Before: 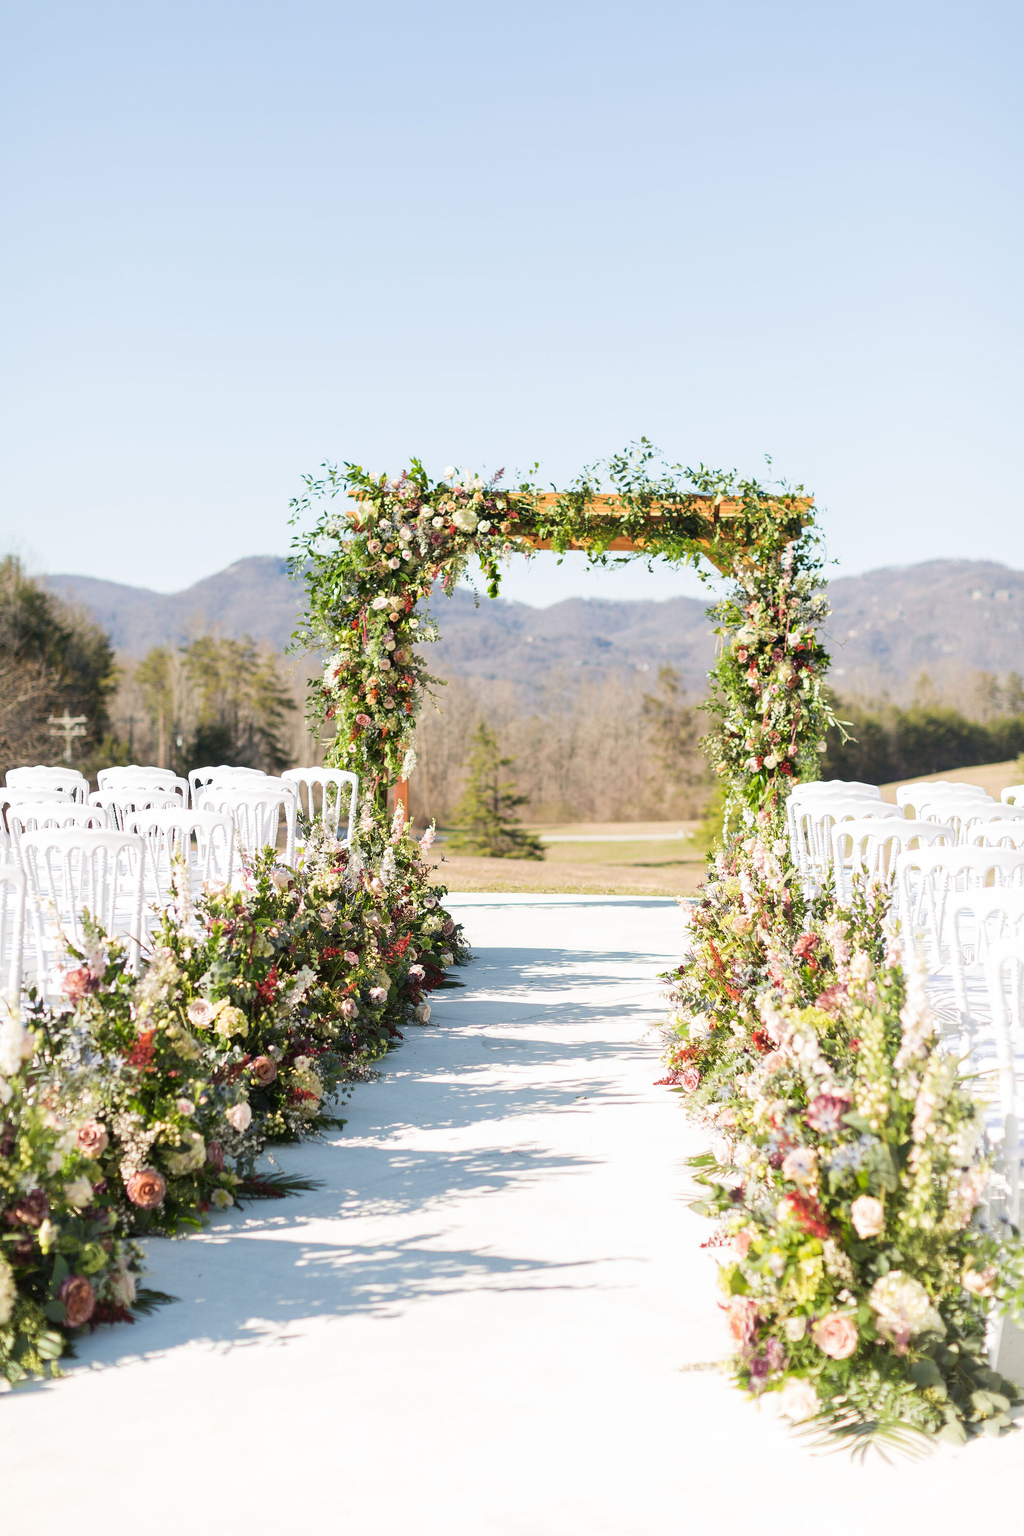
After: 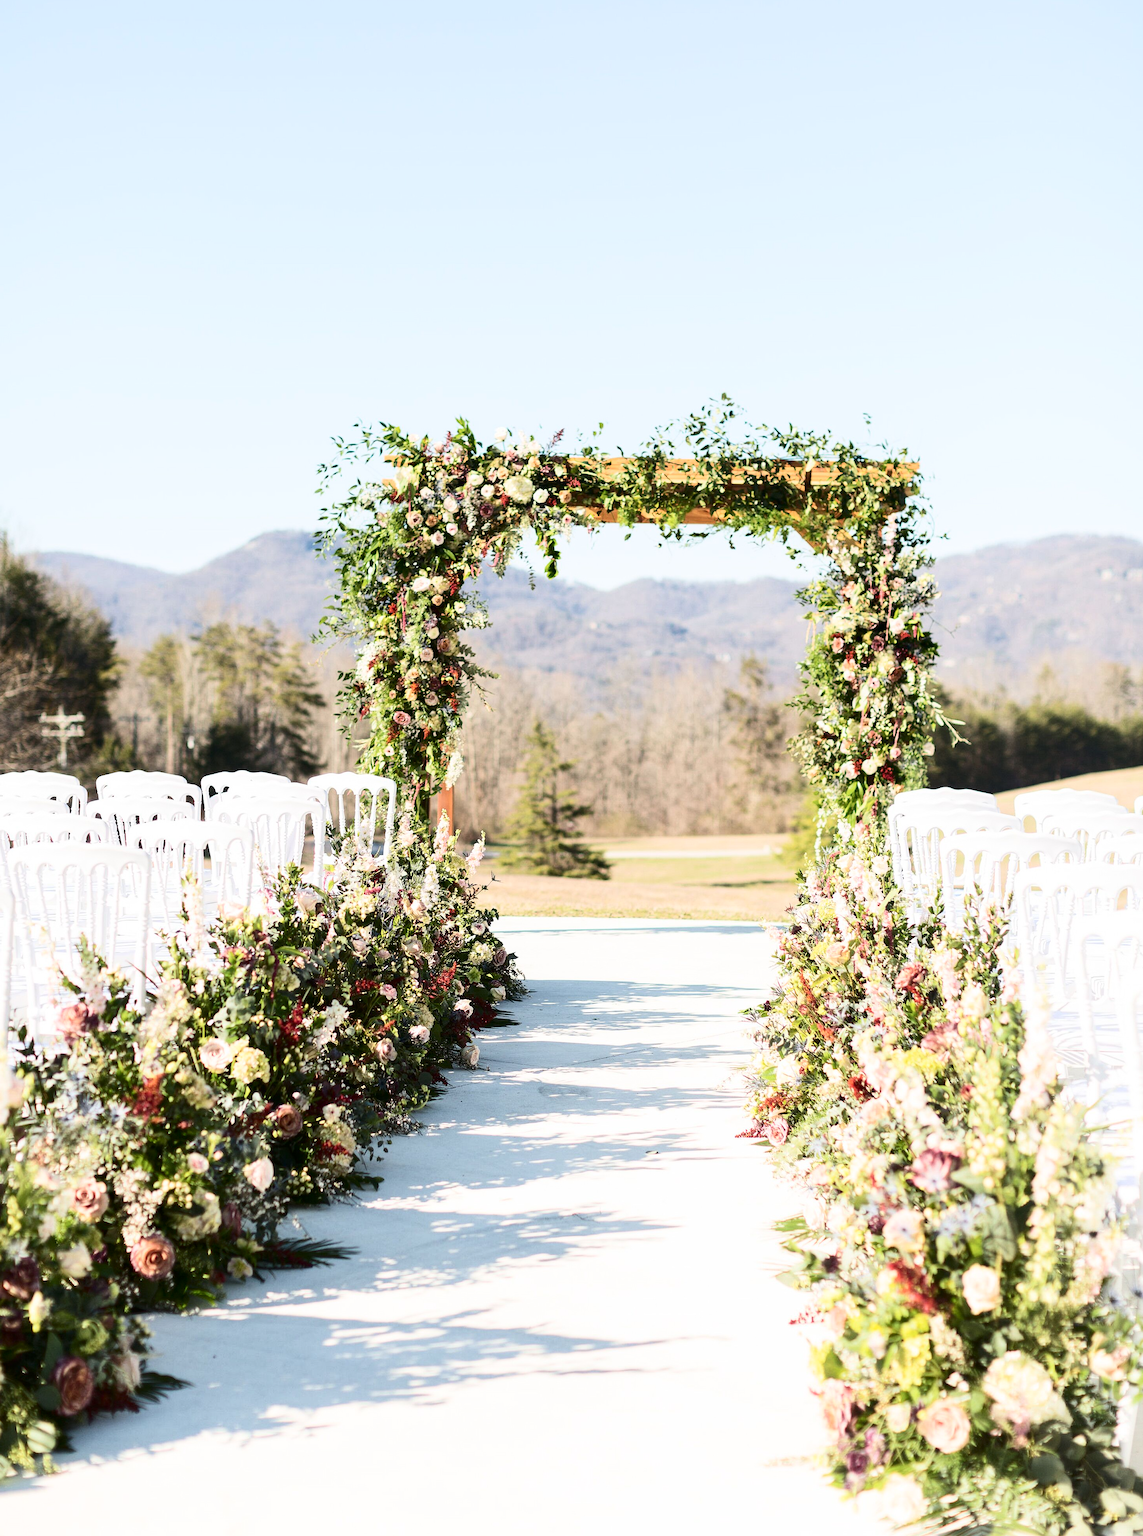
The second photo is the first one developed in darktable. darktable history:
crop: left 1.347%, top 6.188%, right 1.408%, bottom 6.746%
sharpen: radius 2.85, amount 0.882, threshold 47.381
color zones: curves: ch0 [(0.25, 0.5) (0.428, 0.473) (0.75, 0.5)]; ch1 [(0.243, 0.479) (0.398, 0.452) (0.75, 0.5)]
contrast brightness saturation: contrast 0.296
